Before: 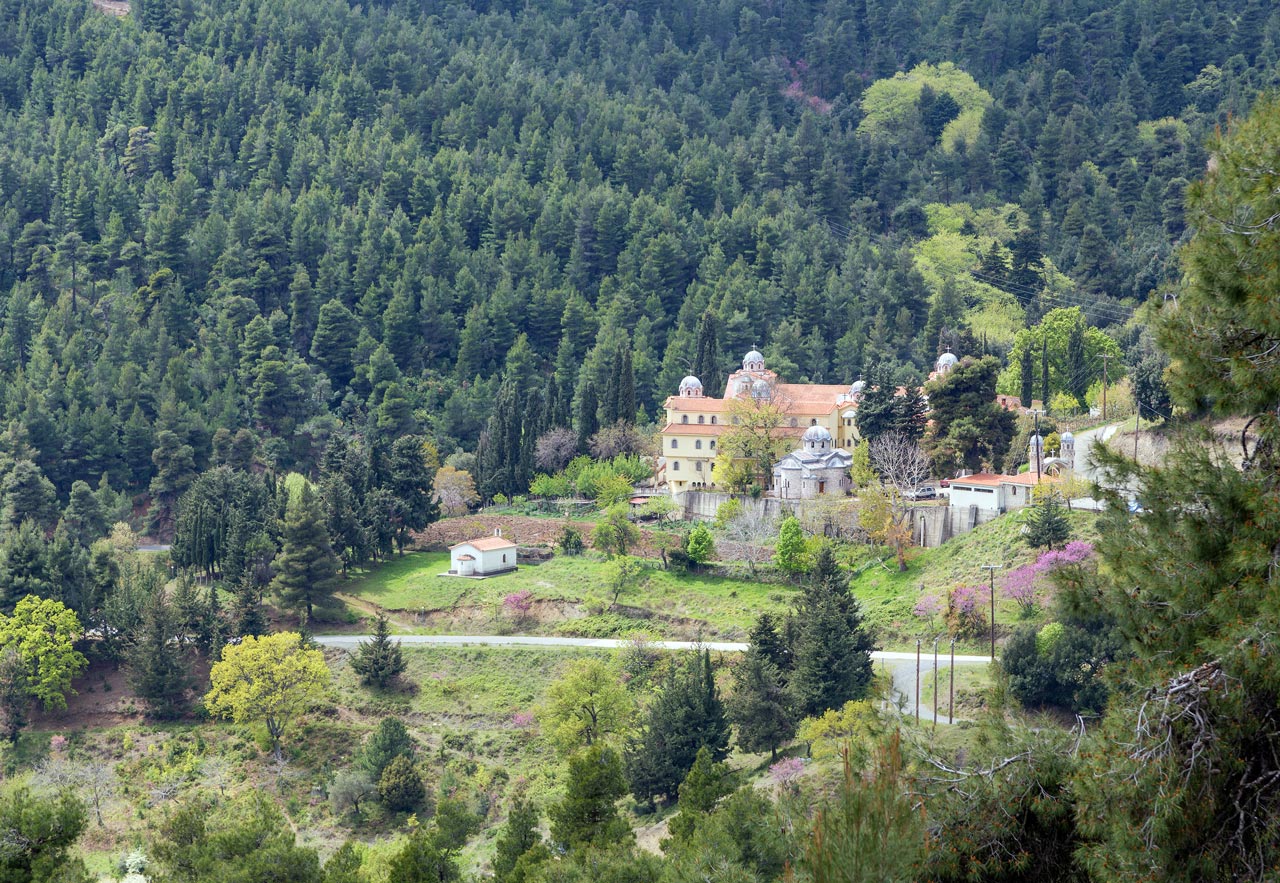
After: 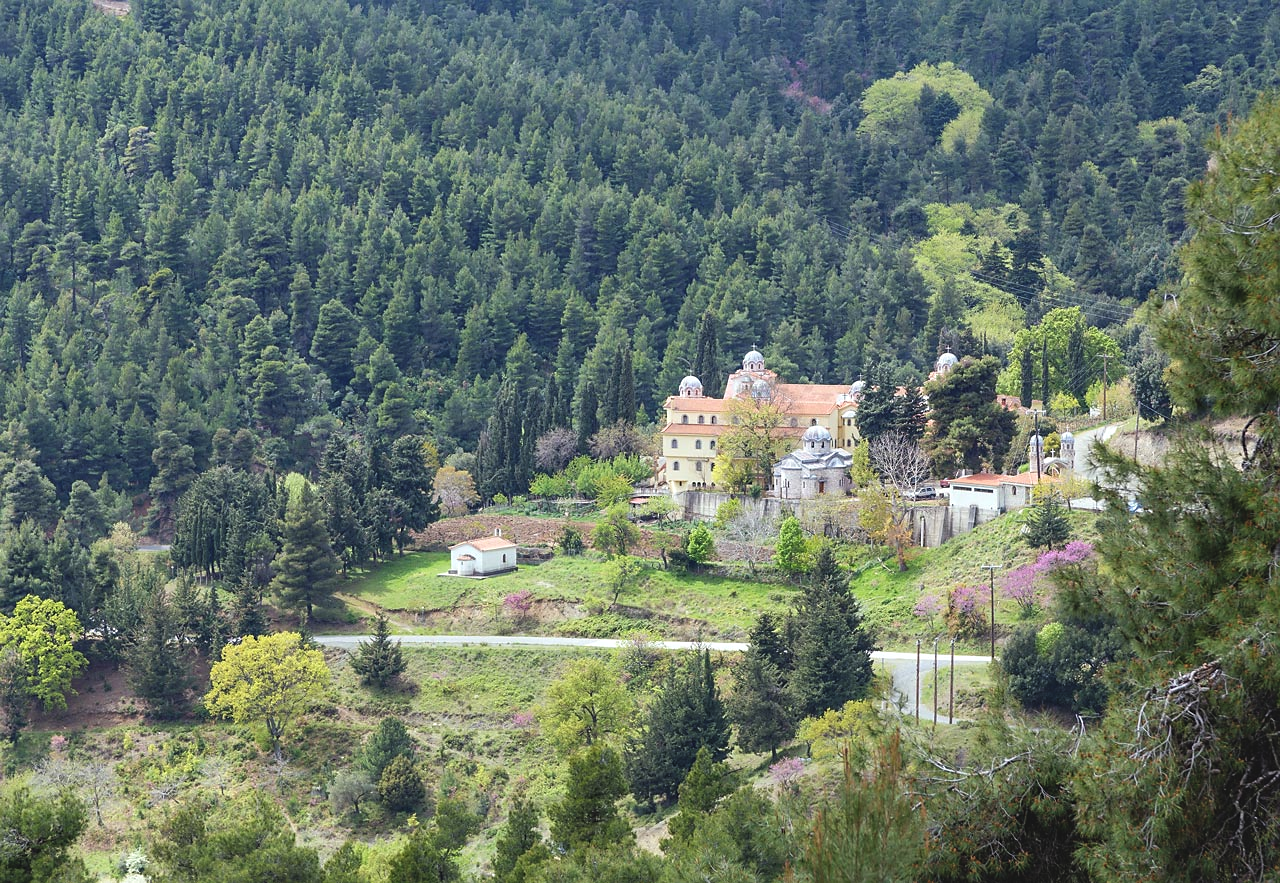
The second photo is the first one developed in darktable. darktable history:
shadows and highlights: radius 107.59, shadows 24, highlights -59.19, low approximation 0.01, soften with gaussian
sharpen: radius 1.456, amount 0.391, threshold 1.589
exposure: black level correction -0.007, exposure 0.072 EV, compensate exposure bias true, compensate highlight preservation false
